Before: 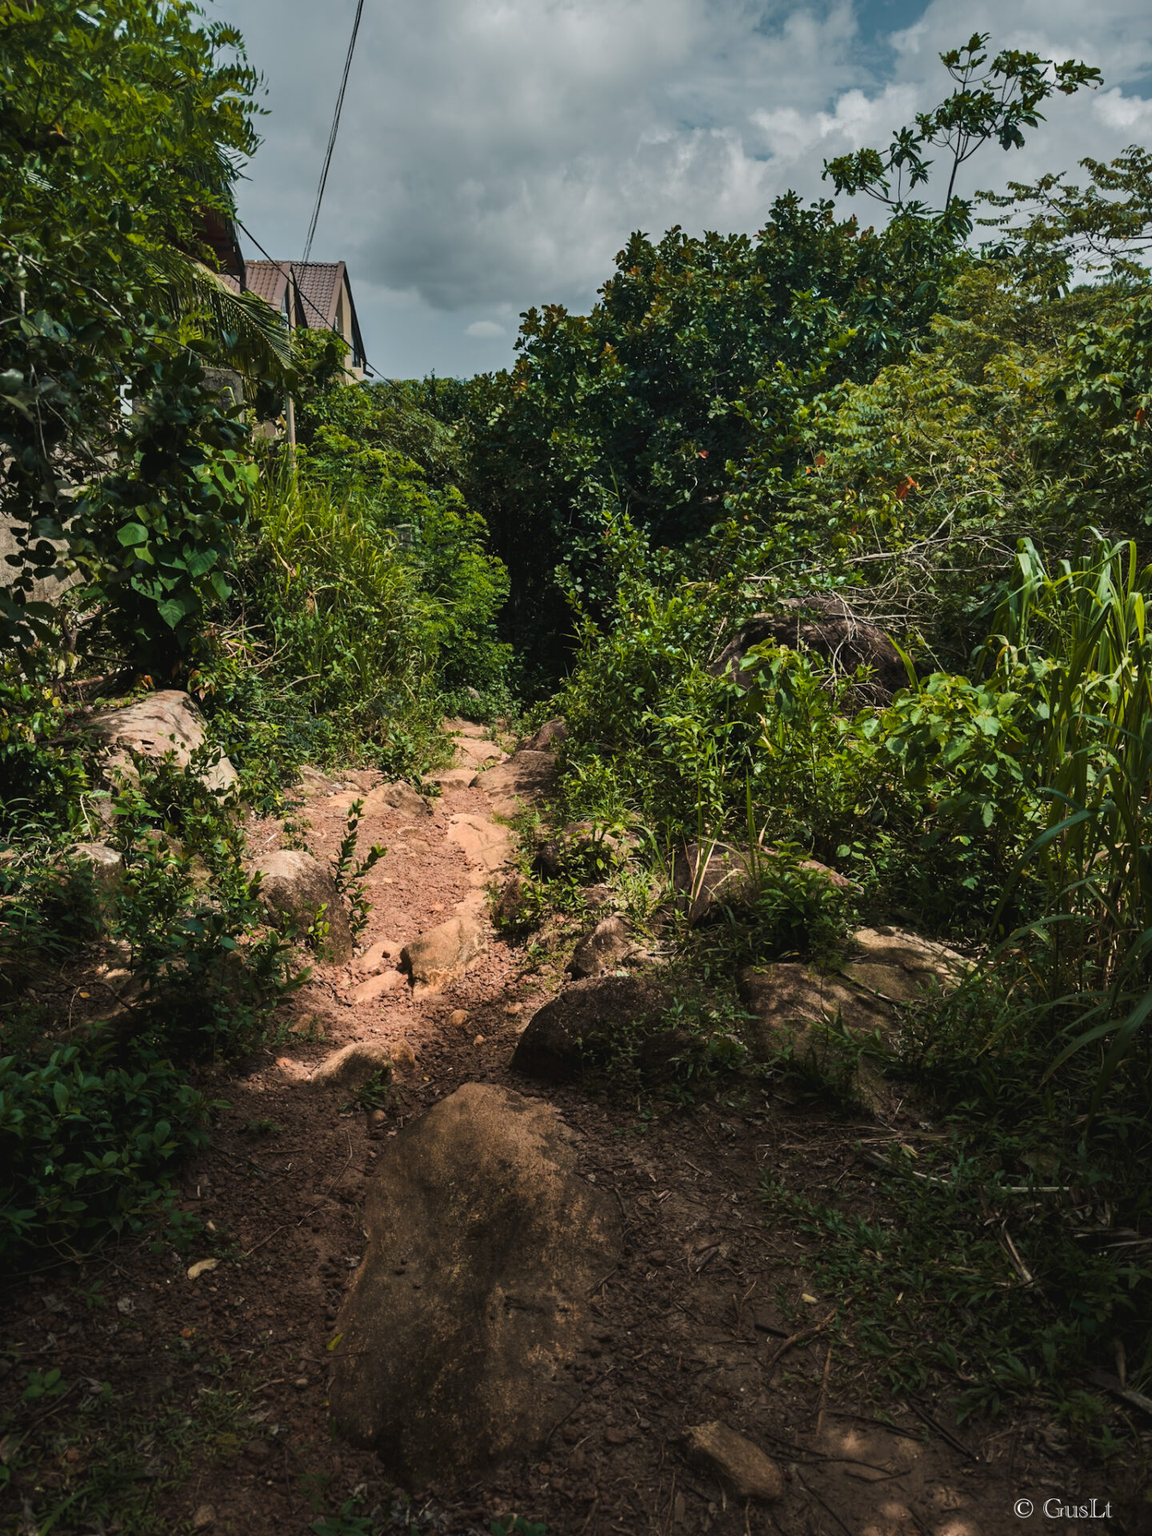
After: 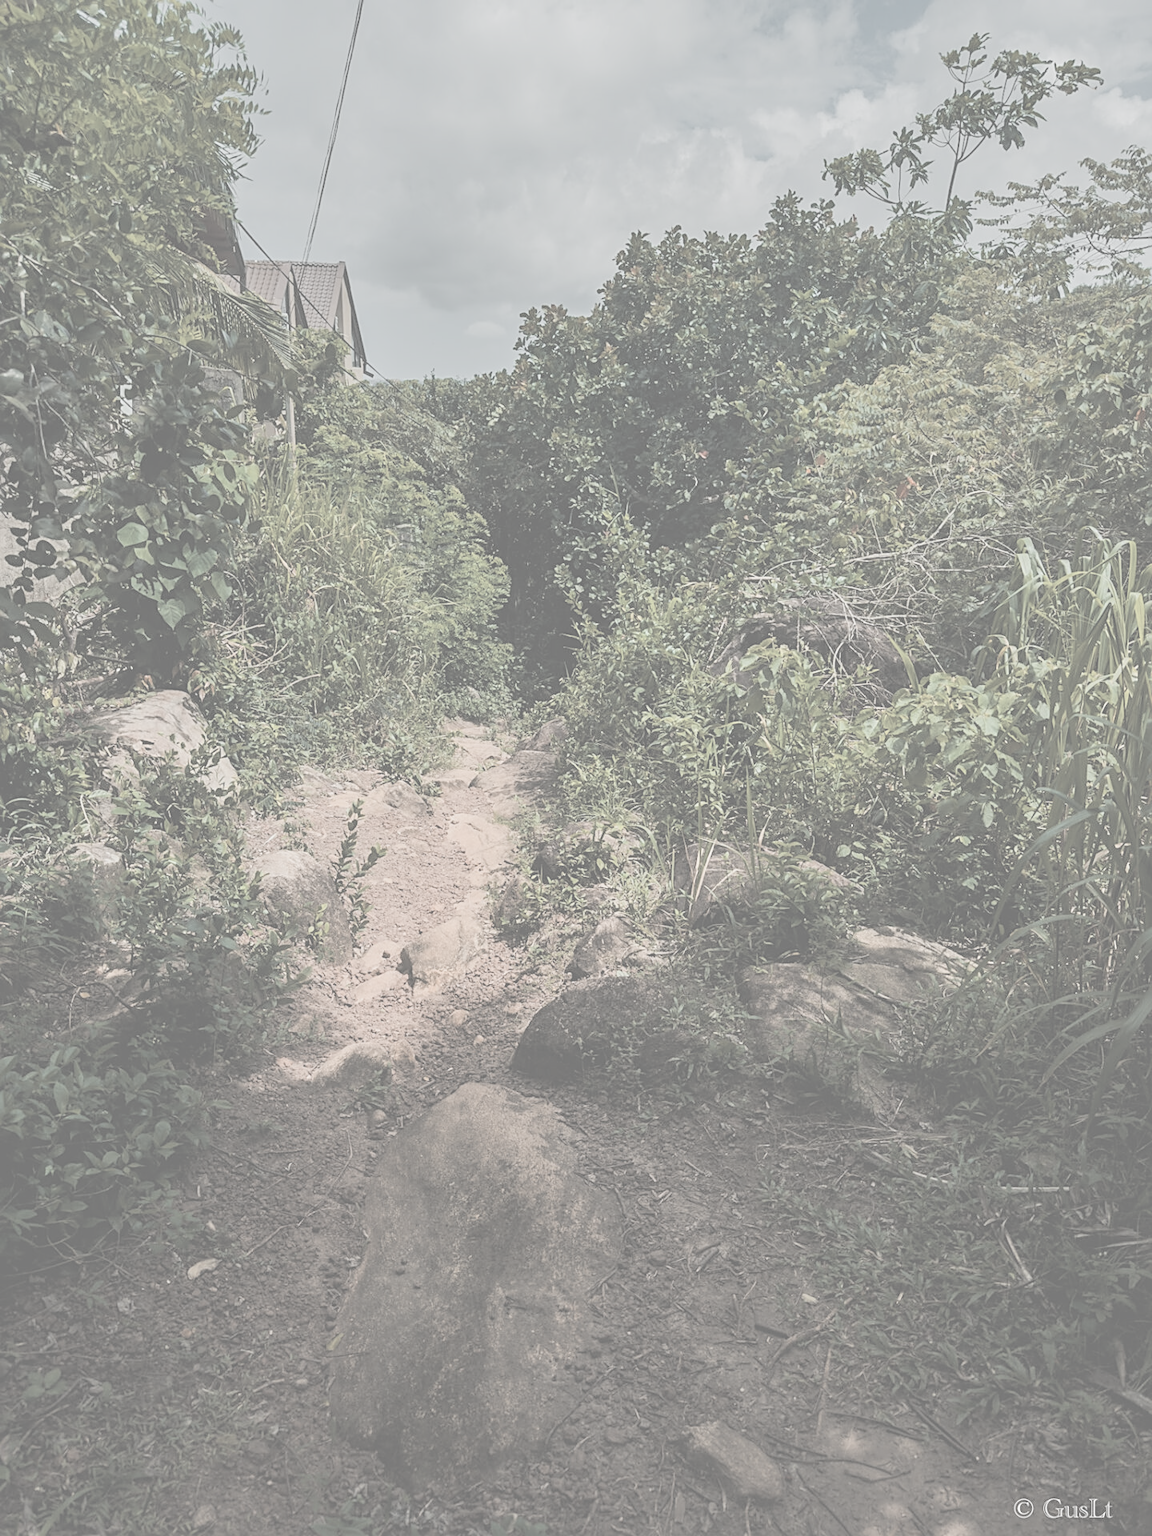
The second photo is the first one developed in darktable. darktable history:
sharpen: on, module defaults
contrast brightness saturation: contrast -0.32, brightness 0.75, saturation -0.78
